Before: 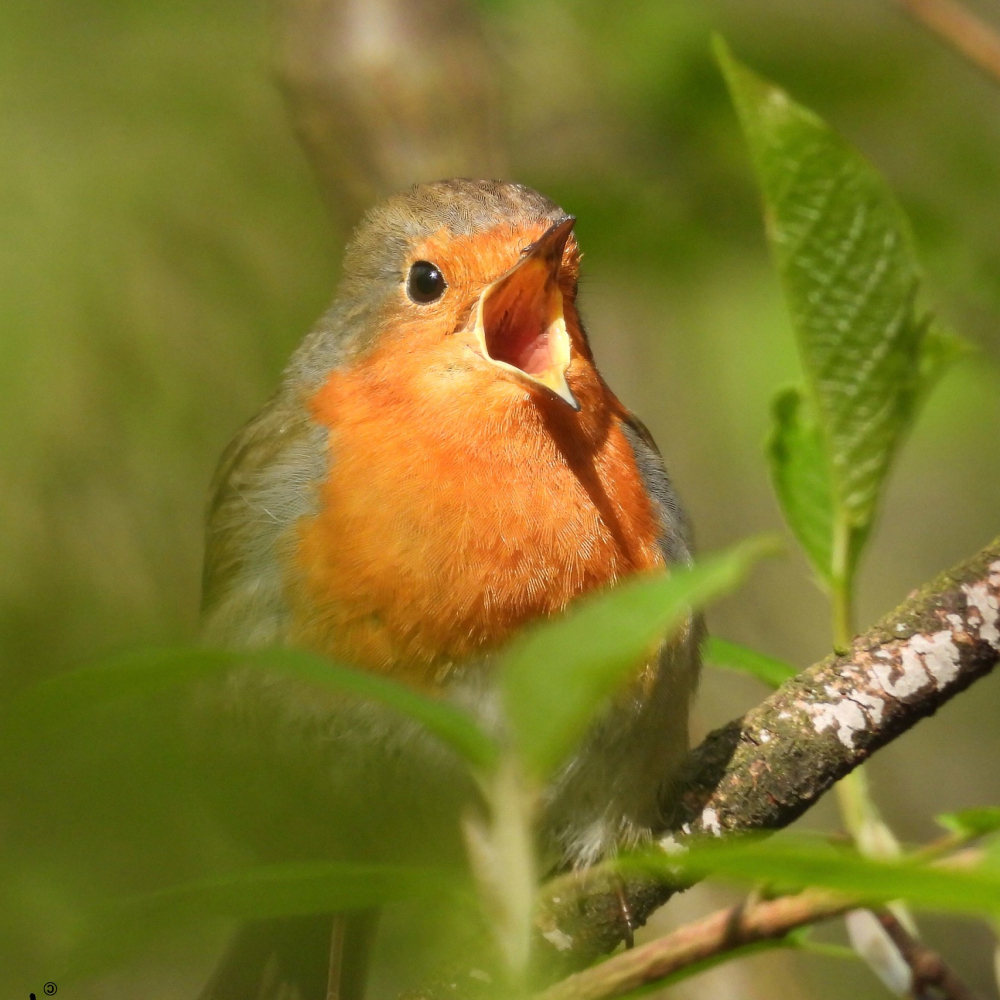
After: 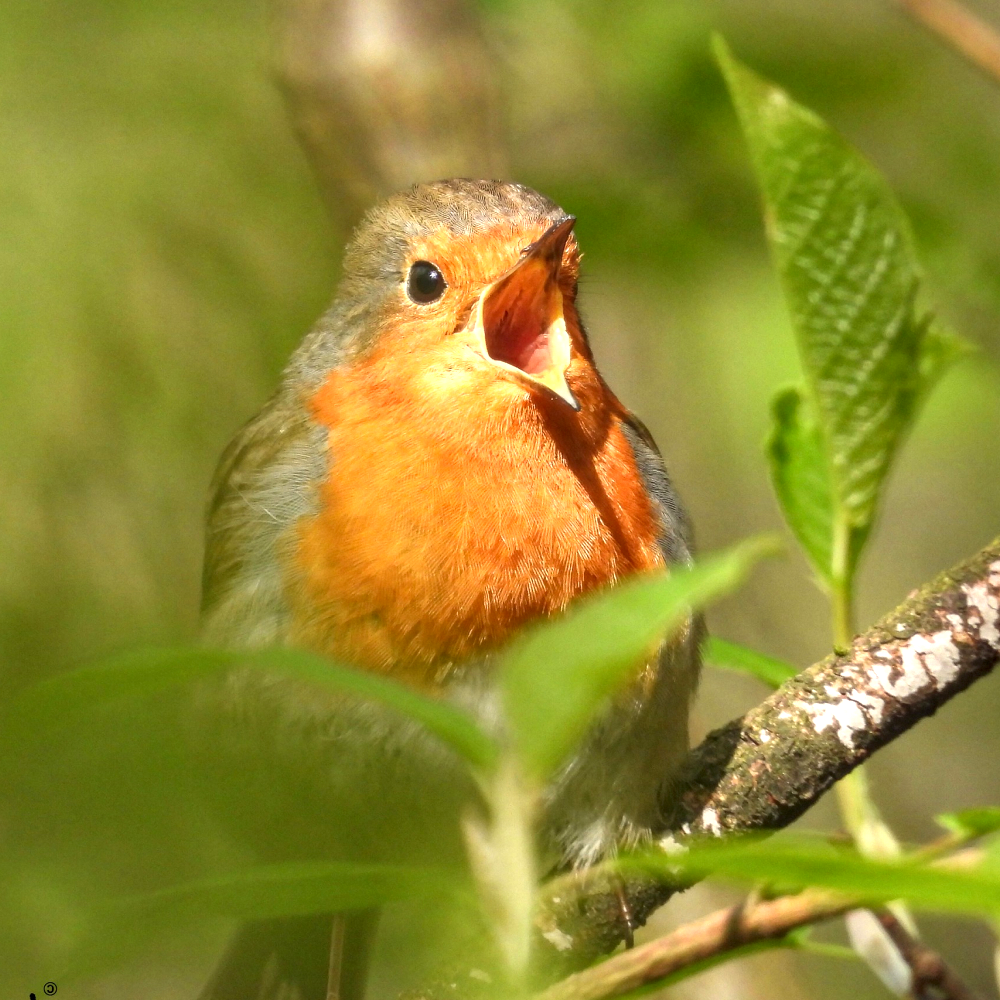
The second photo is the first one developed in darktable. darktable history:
shadows and highlights: shadows 22.7, highlights -48.71, soften with gaussian
exposure: exposure 0.574 EV, compensate highlight preservation false
local contrast: on, module defaults
